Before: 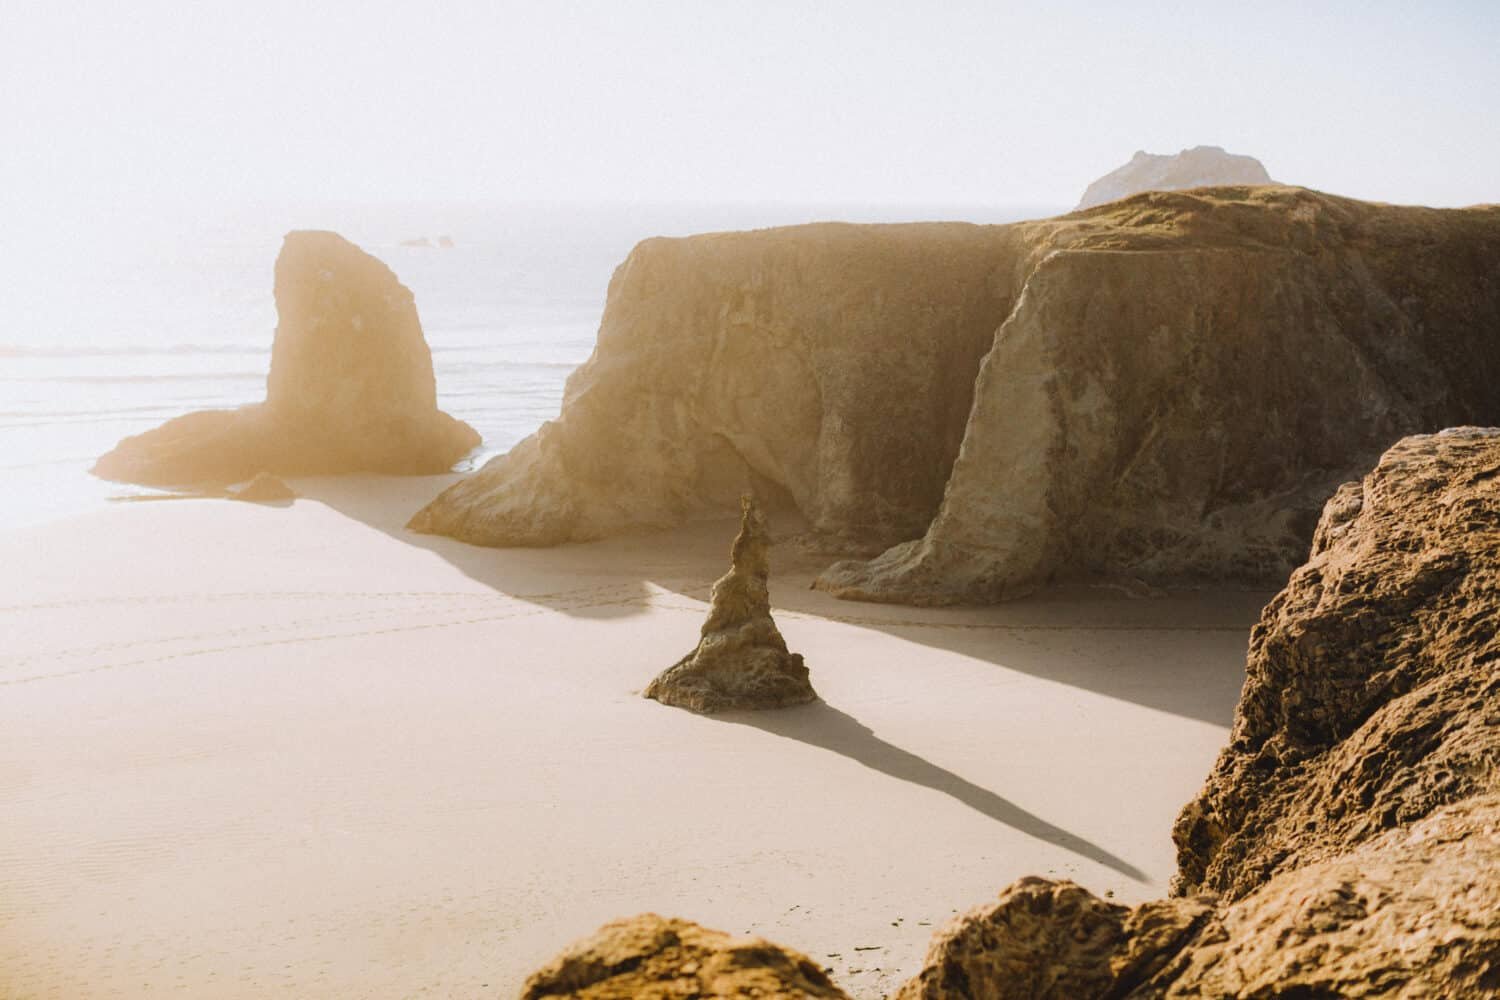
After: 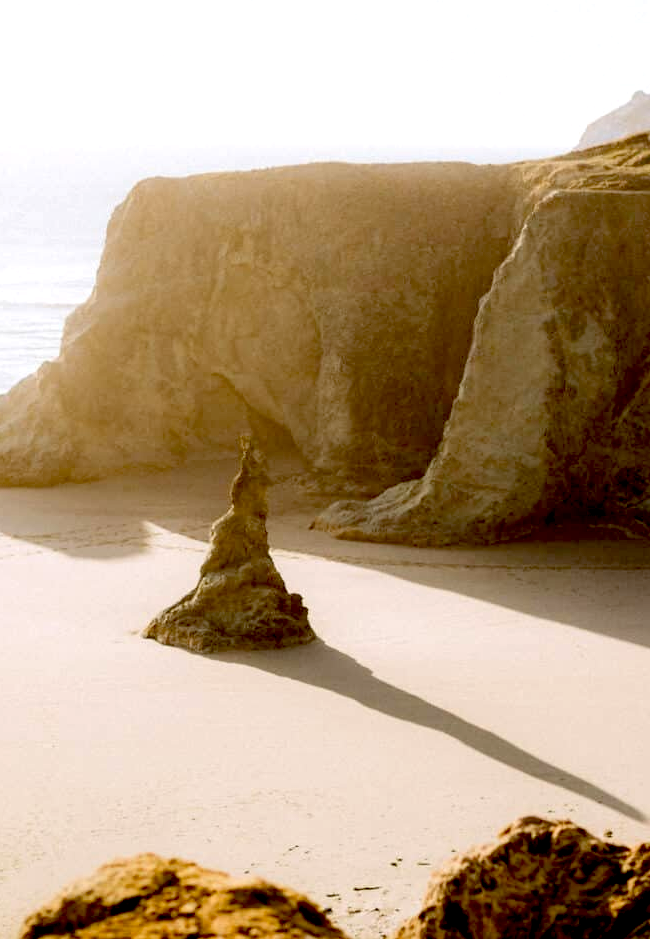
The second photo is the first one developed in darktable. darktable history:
crop: left 33.452%, top 6.025%, right 23.155%
exposure: black level correction 0.031, exposure 0.304 EV, compensate highlight preservation false
